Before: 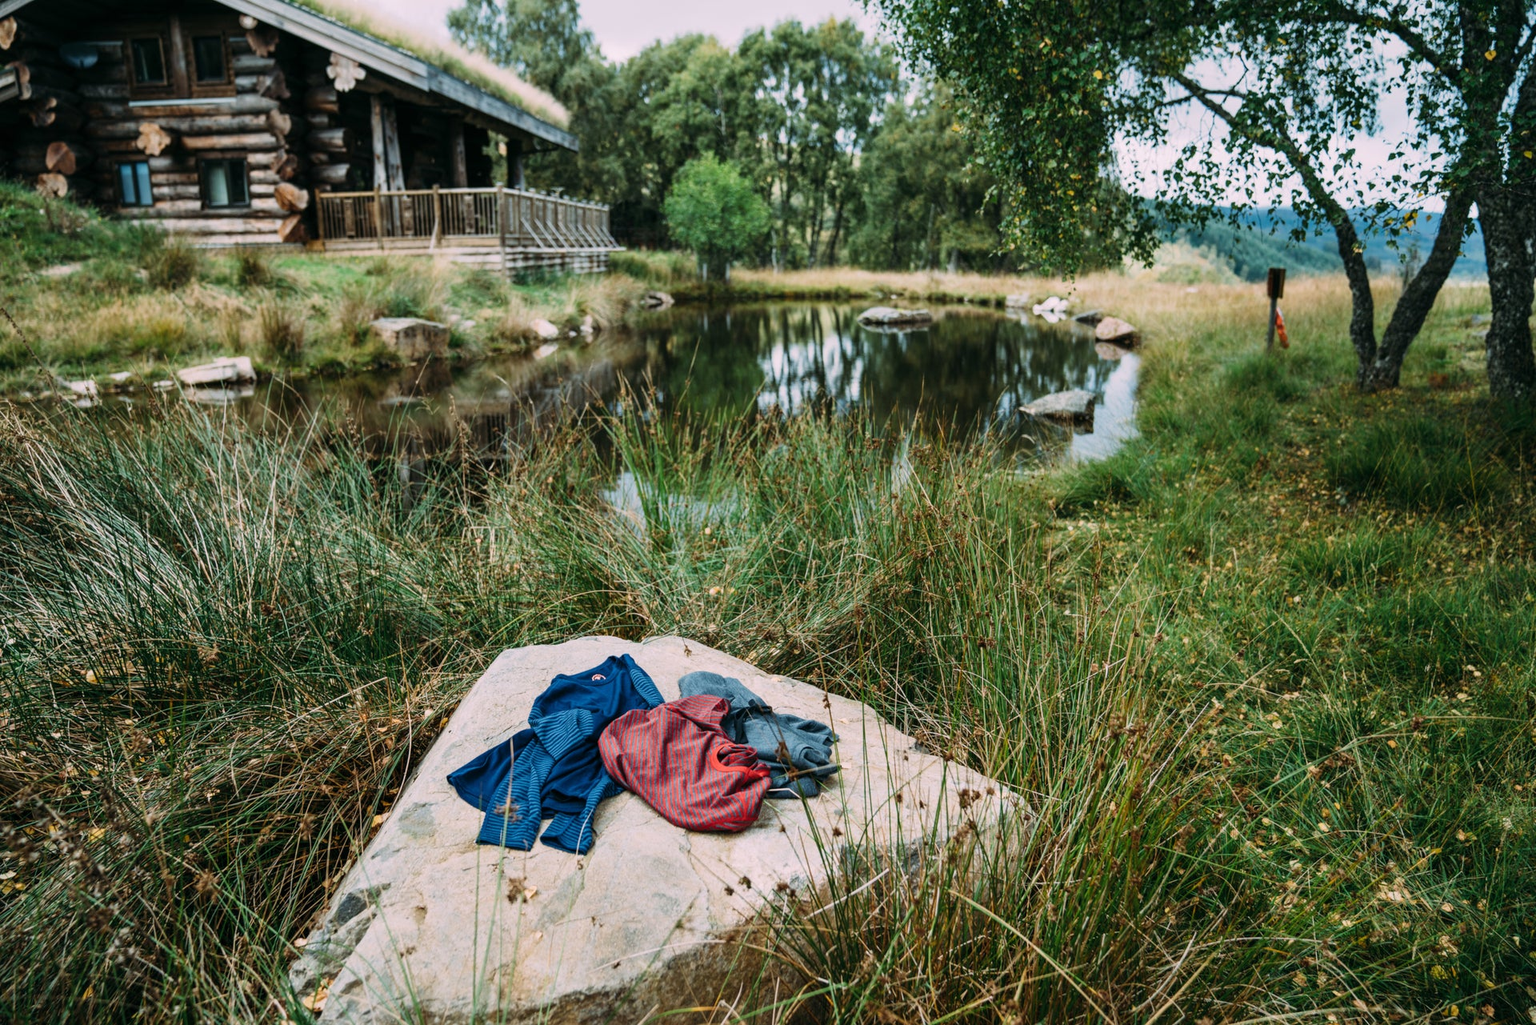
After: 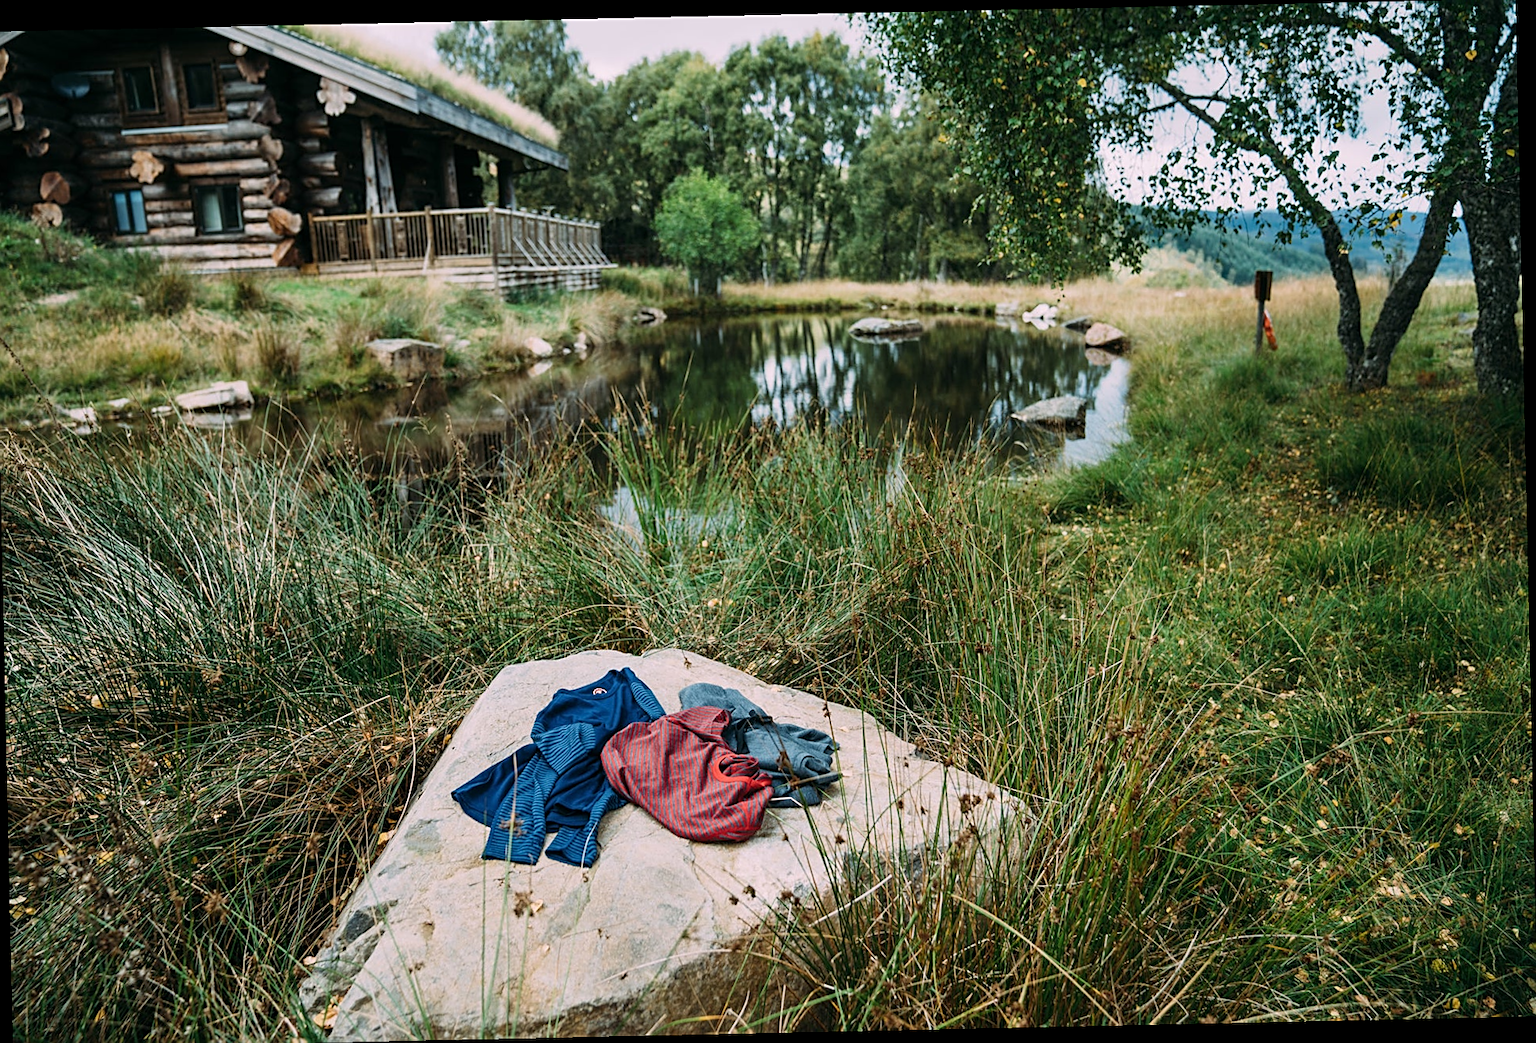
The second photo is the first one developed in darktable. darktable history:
crop and rotate: left 0.614%, top 0.179%, bottom 0.309%
sharpen: on, module defaults
rotate and perspective: rotation -1.24°, automatic cropping off
